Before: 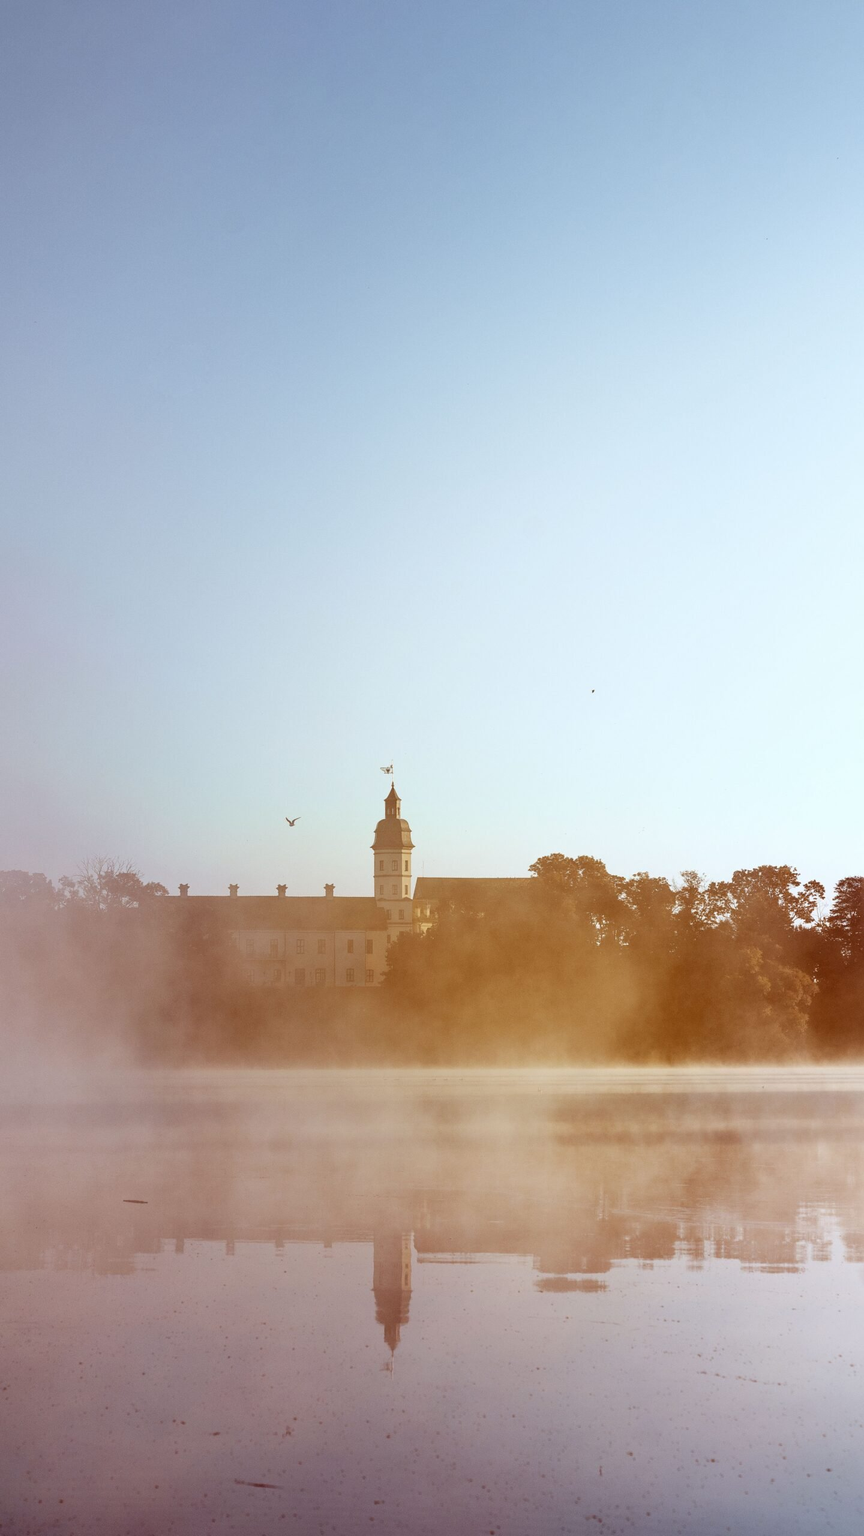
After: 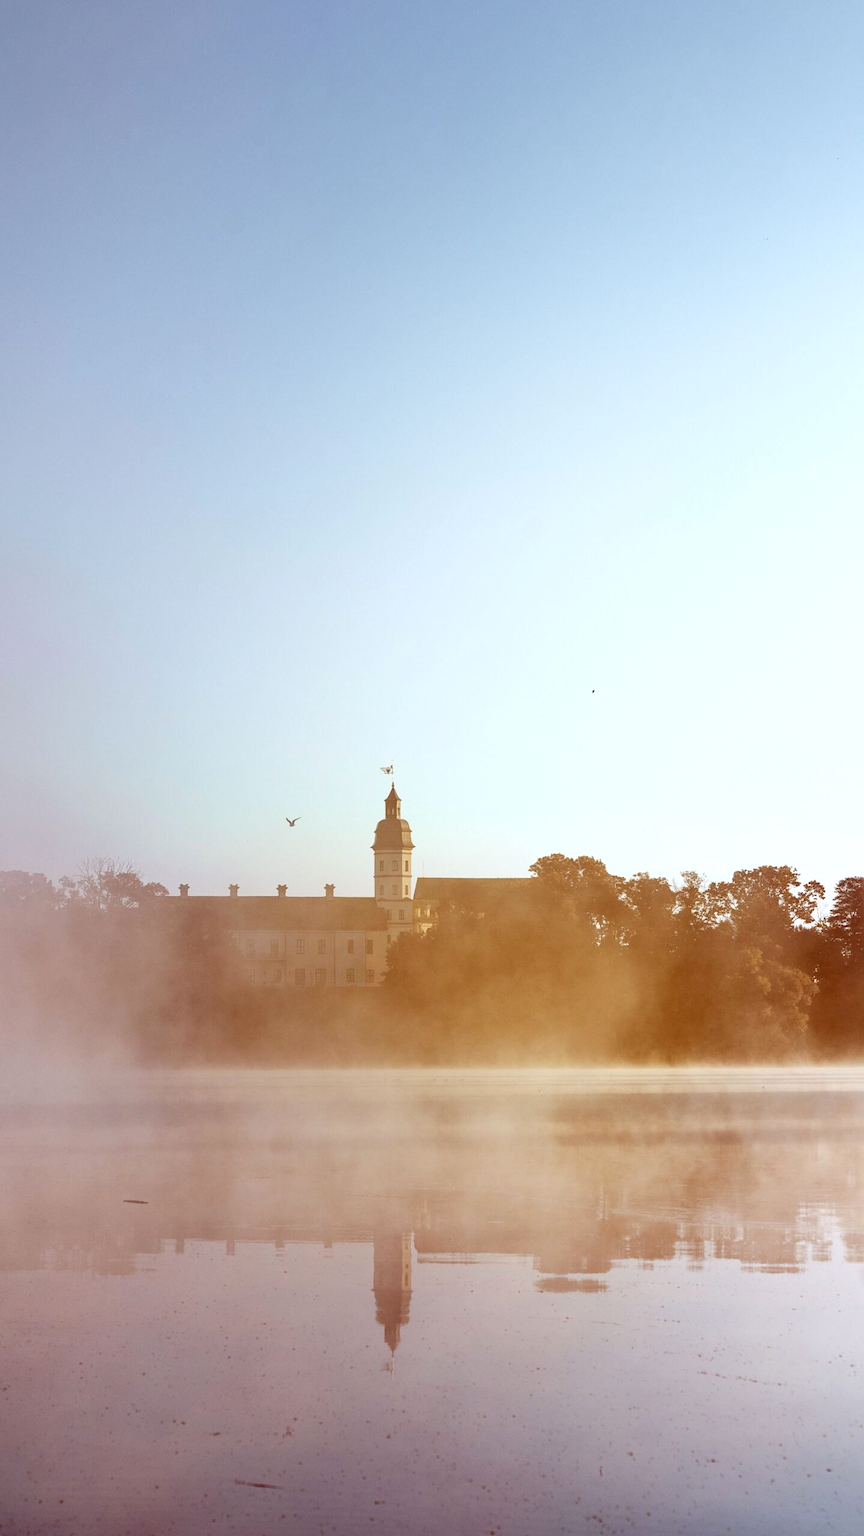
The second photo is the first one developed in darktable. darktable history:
exposure: black level correction 0.001, exposure 0.192 EV, compensate highlight preservation false
